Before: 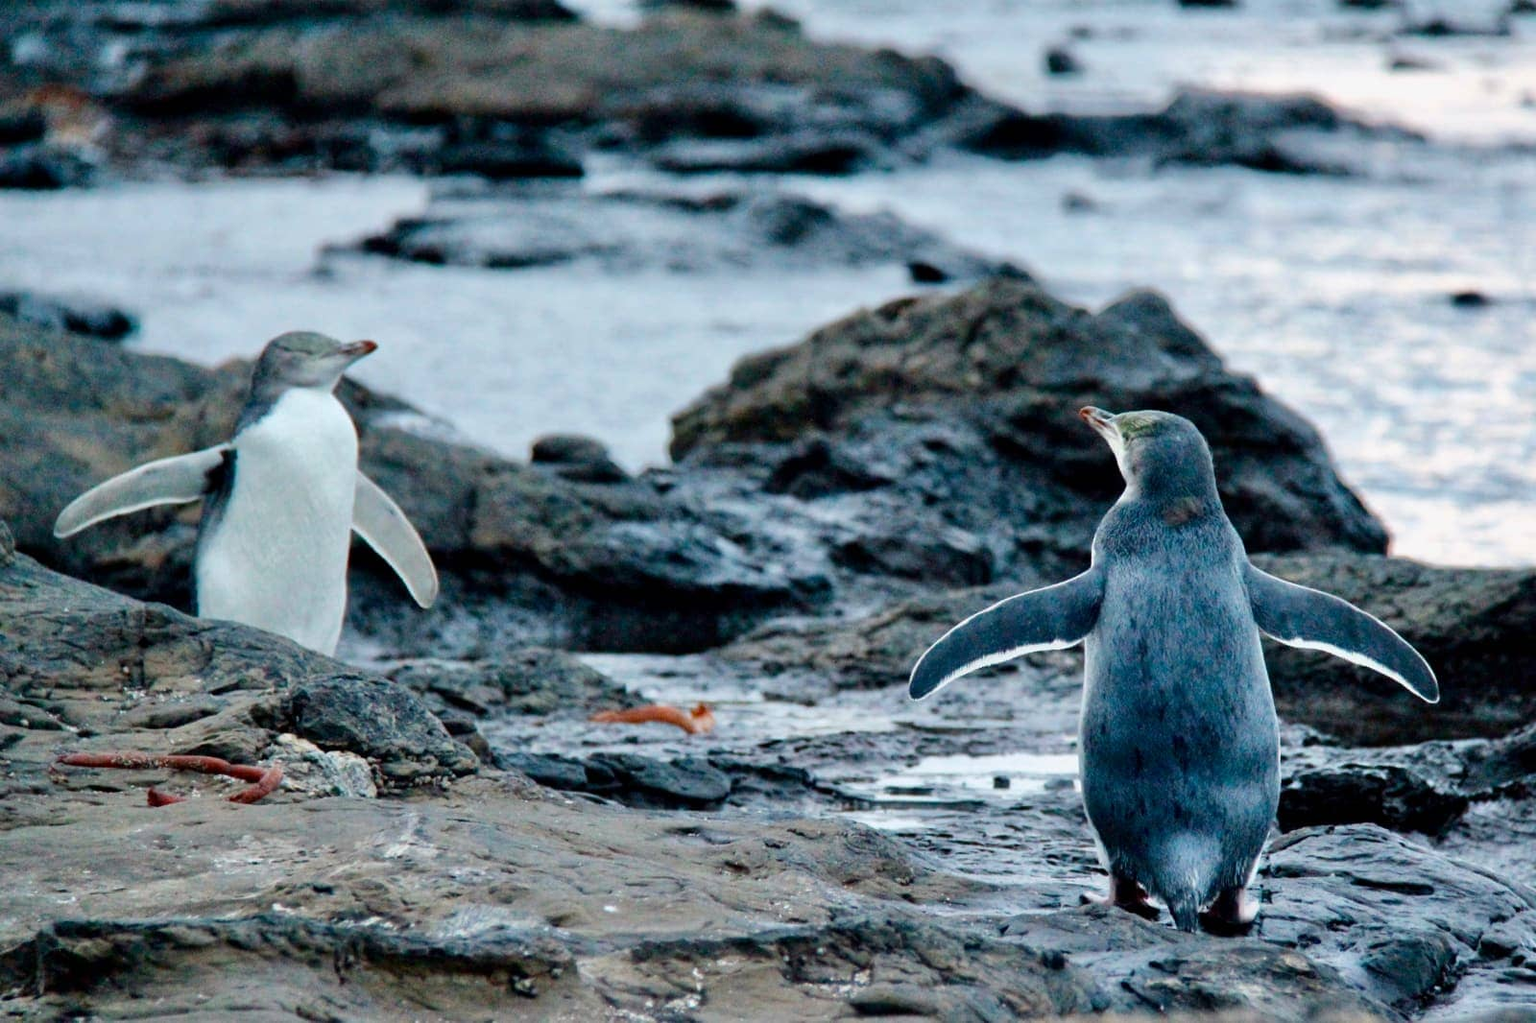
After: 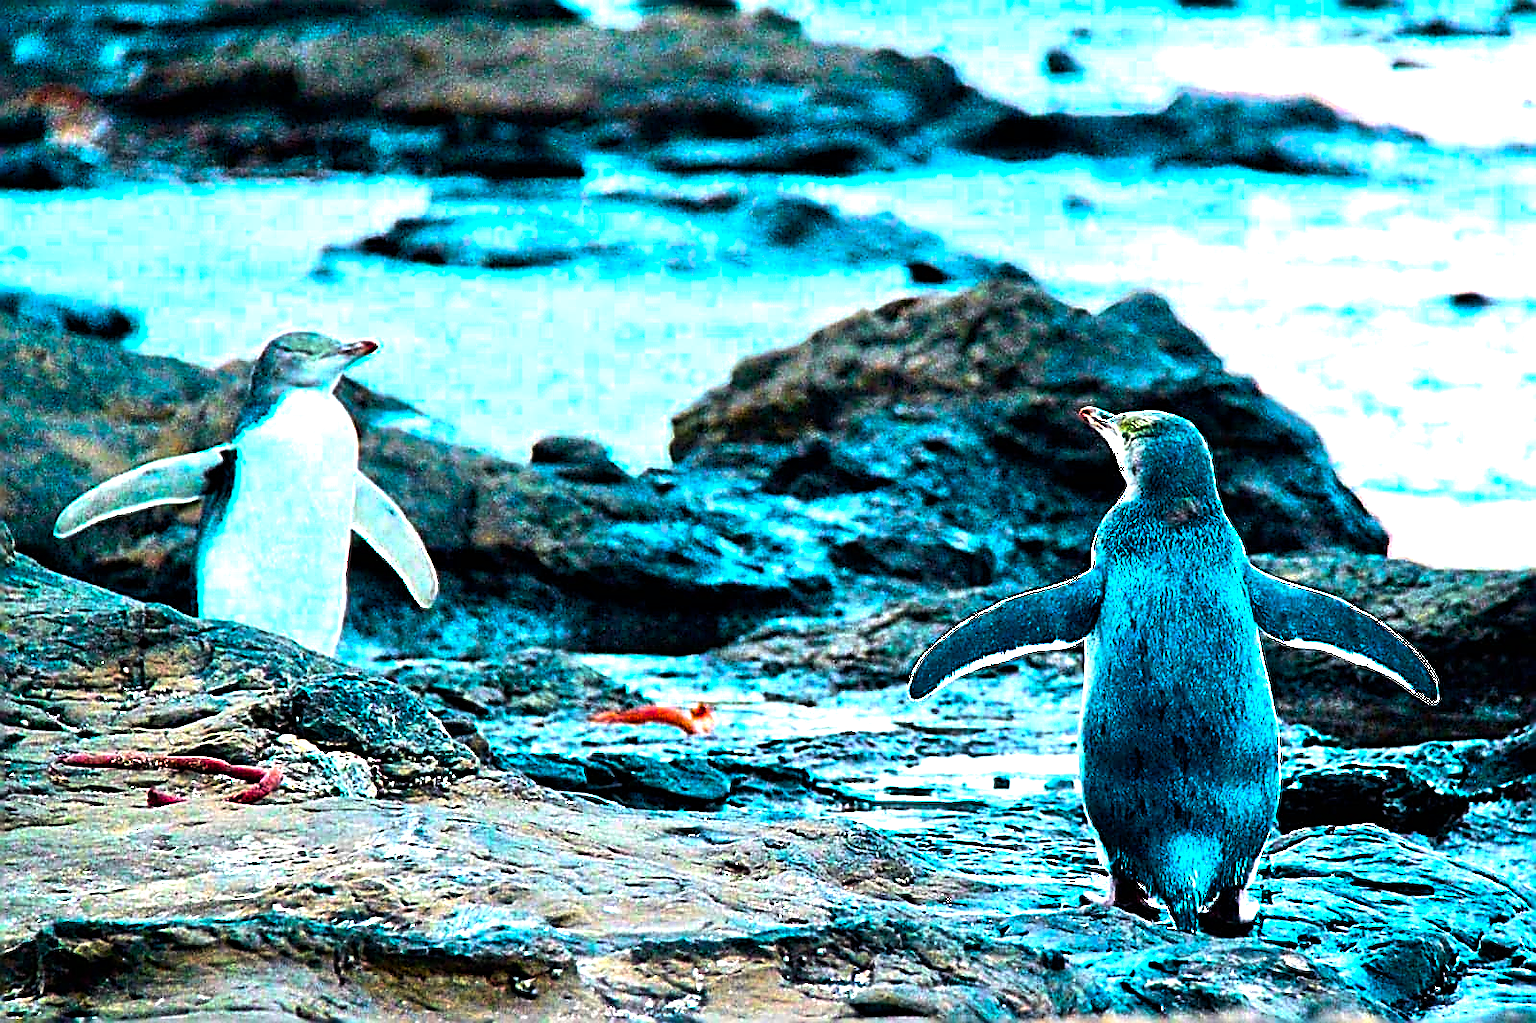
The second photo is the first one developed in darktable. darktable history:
sharpen: amount 2
color balance rgb: linear chroma grading › highlights 100%, linear chroma grading › global chroma 23.41%, perceptual saturation grading › global saturation 35.38%, hue shift -10.68°, perceptual brilliance grading › highlights 47.25%, perceptual brilliance grading › mid-tones 22.2%, perceptual brilliance grading › shadows -5.93%
